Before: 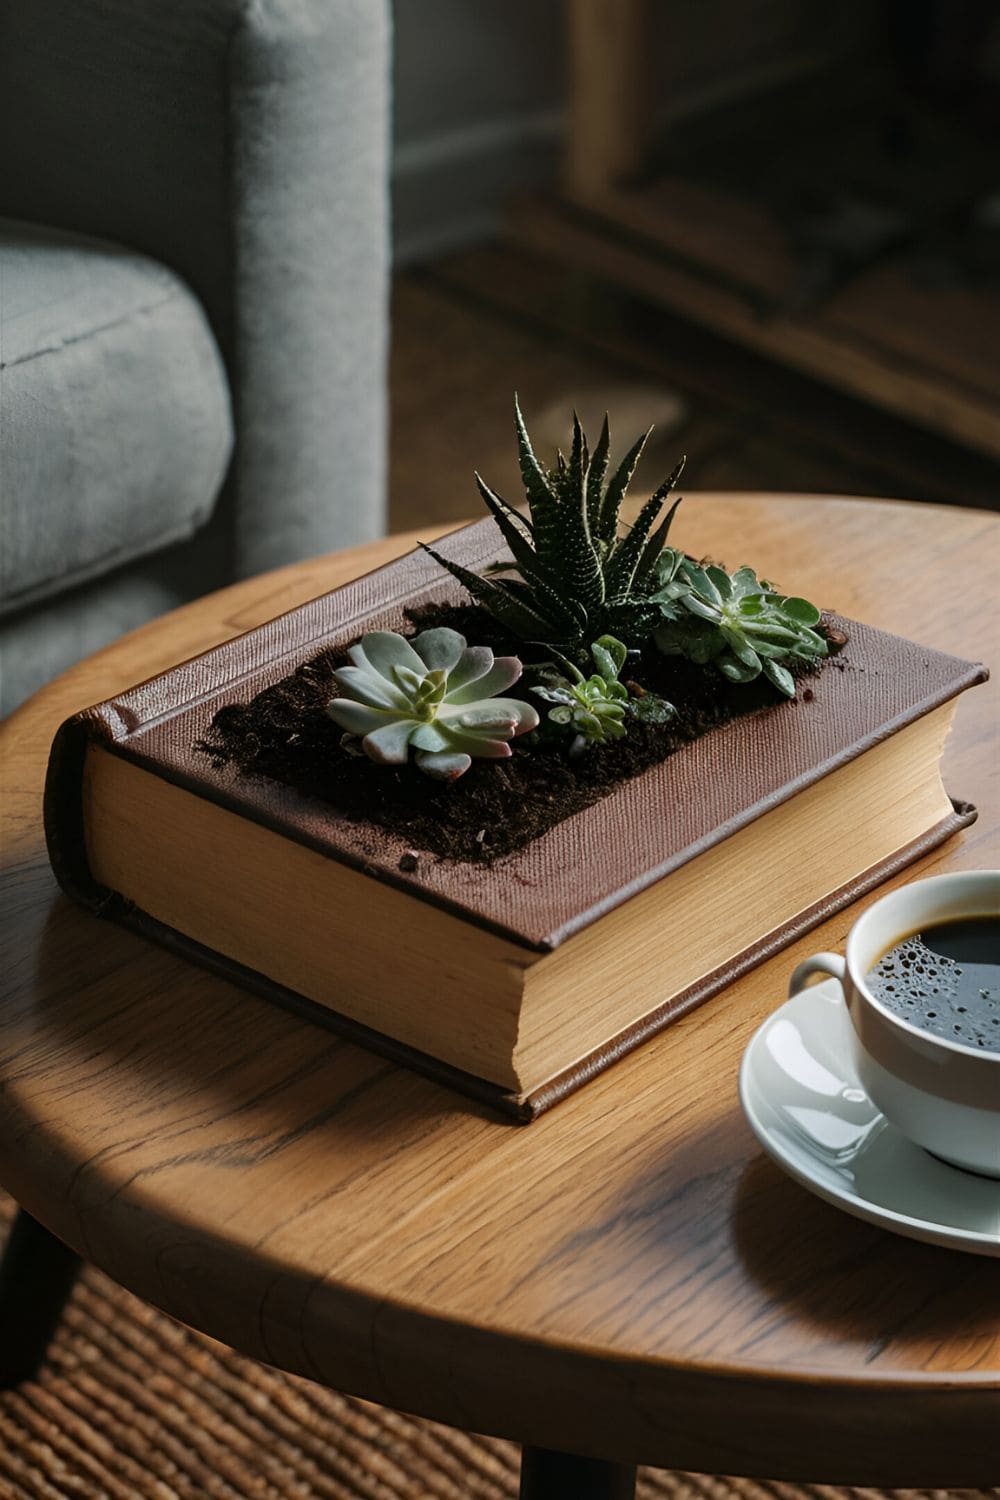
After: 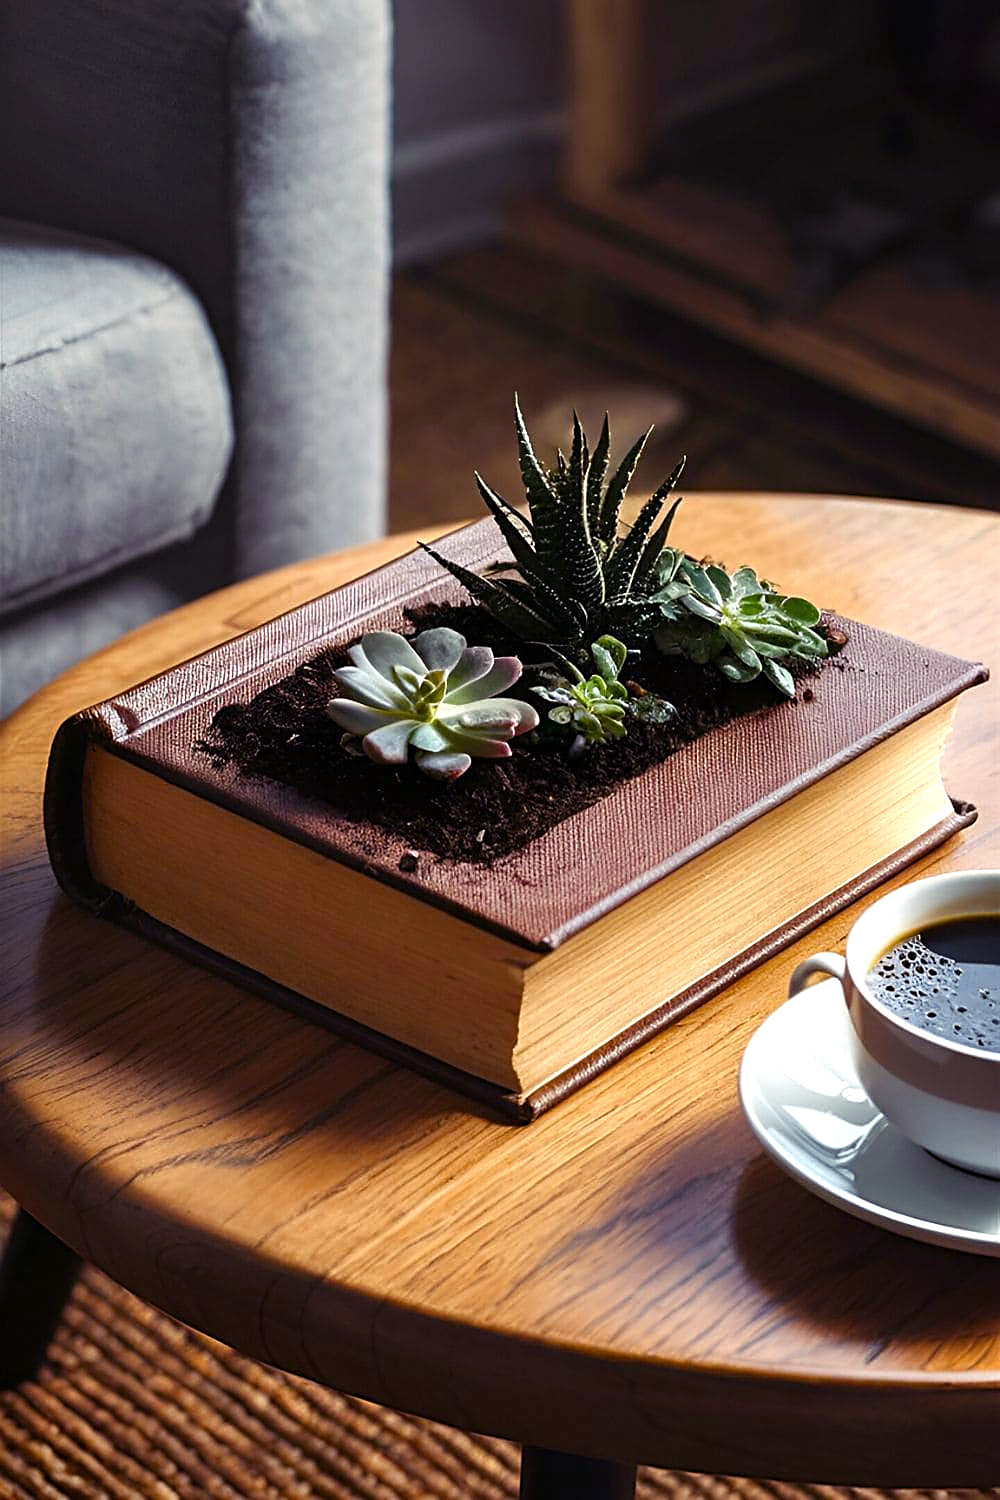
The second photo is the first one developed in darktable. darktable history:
color balance rgb: shadows lift › luminance -21.746%, shadows lift › chroma 9.191%, shadows lift › hue 286.26°, highlights gain › chroma 0.27%, highlights gain › hue 331.66°, perceptual saturation grading › global saturation 20%, perceptual saturation grading › highlights -25.619%, perceptual saturation grading › shadows 25.35%, perceptual brilliance grading › global brilliance 24.681%, global vibrance 9.595%
sharpen: on, module defaults
